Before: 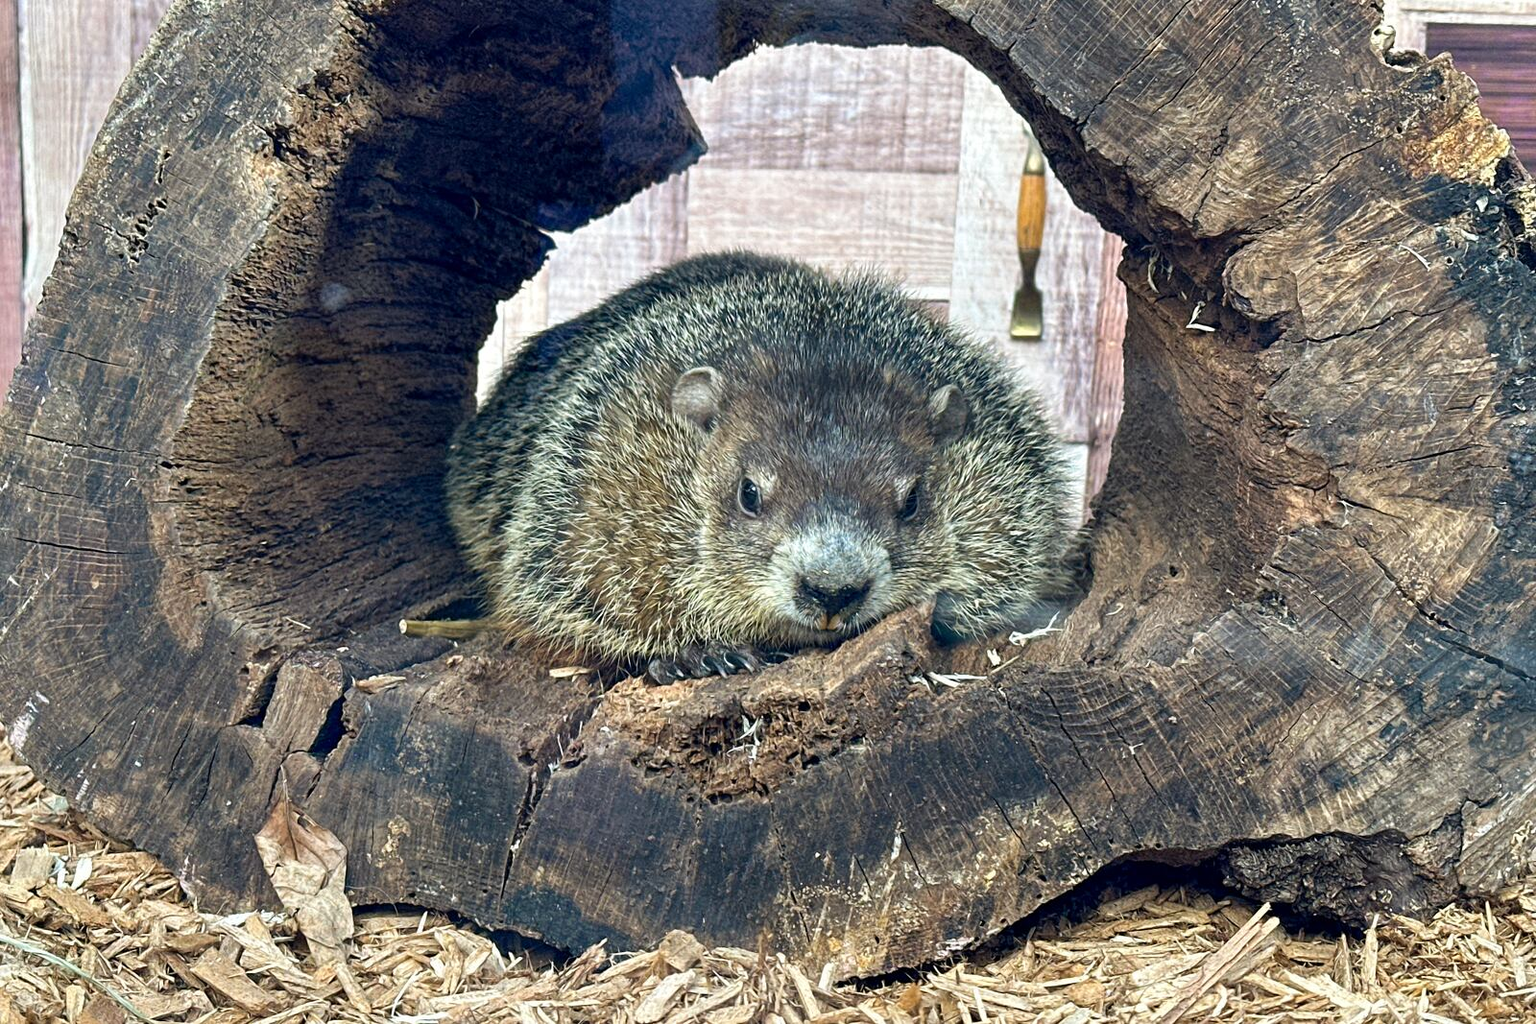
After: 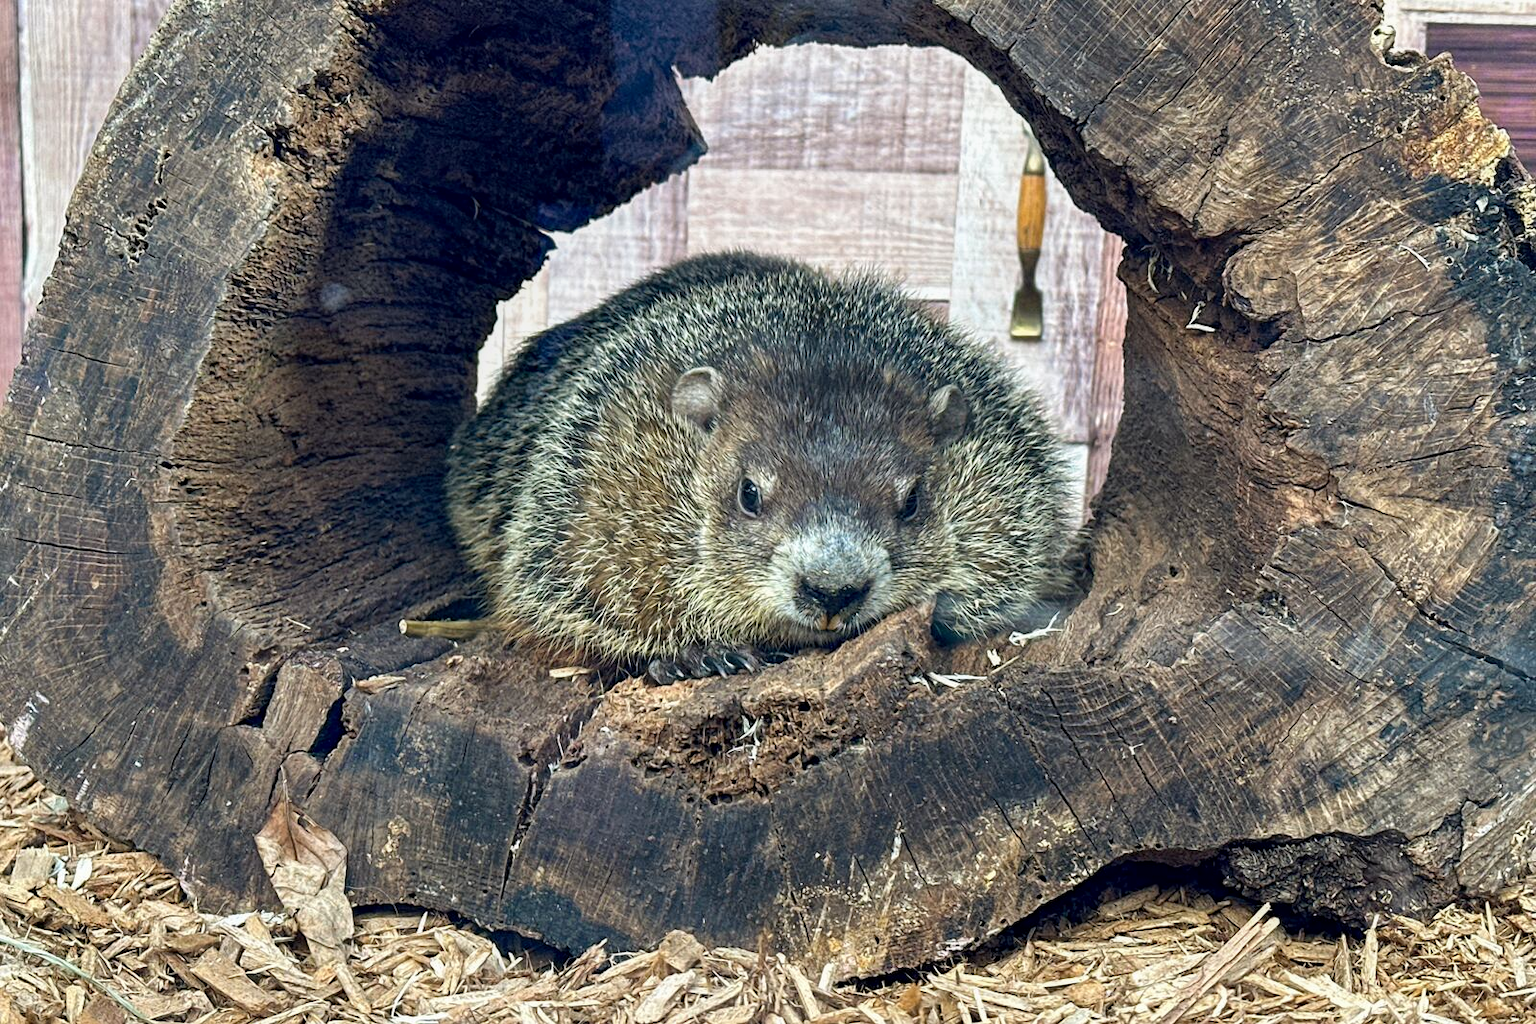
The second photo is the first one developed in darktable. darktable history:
local contrast: highlights 61%, shadows 105%, detail 106%, midtone range 0.535
